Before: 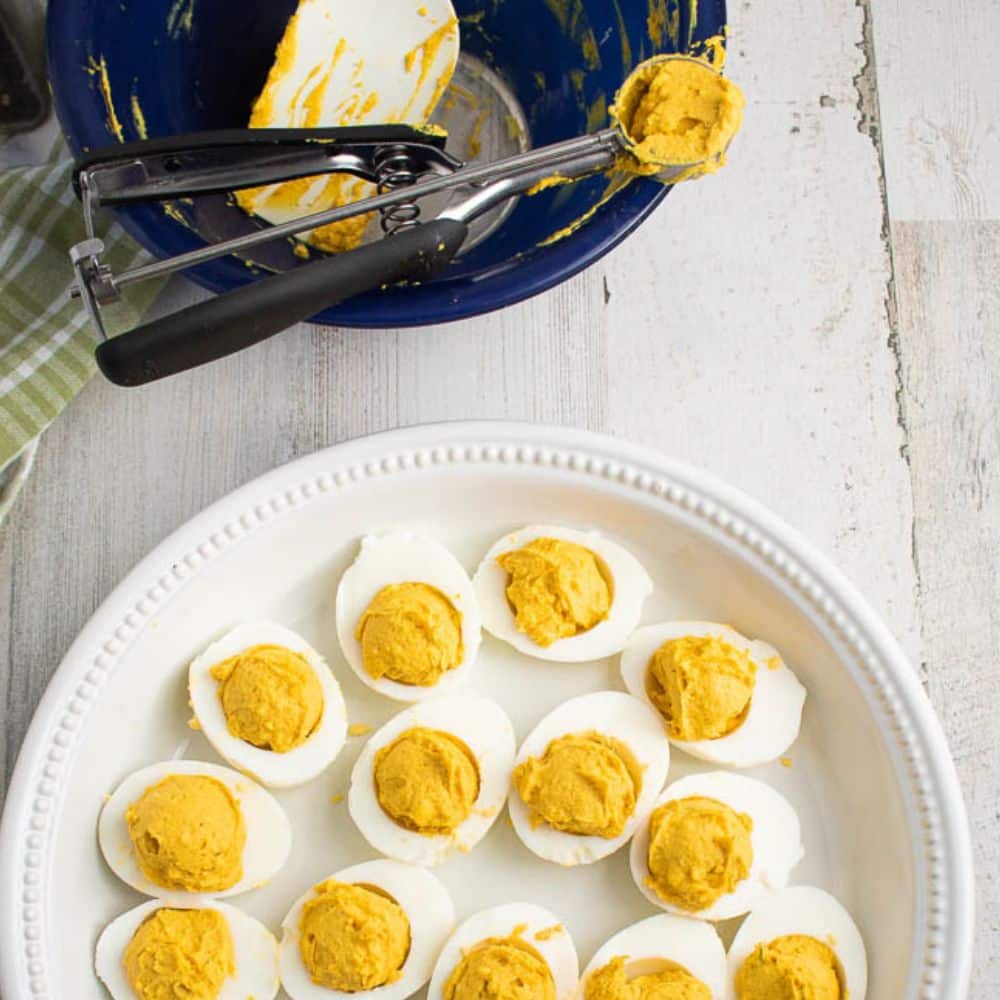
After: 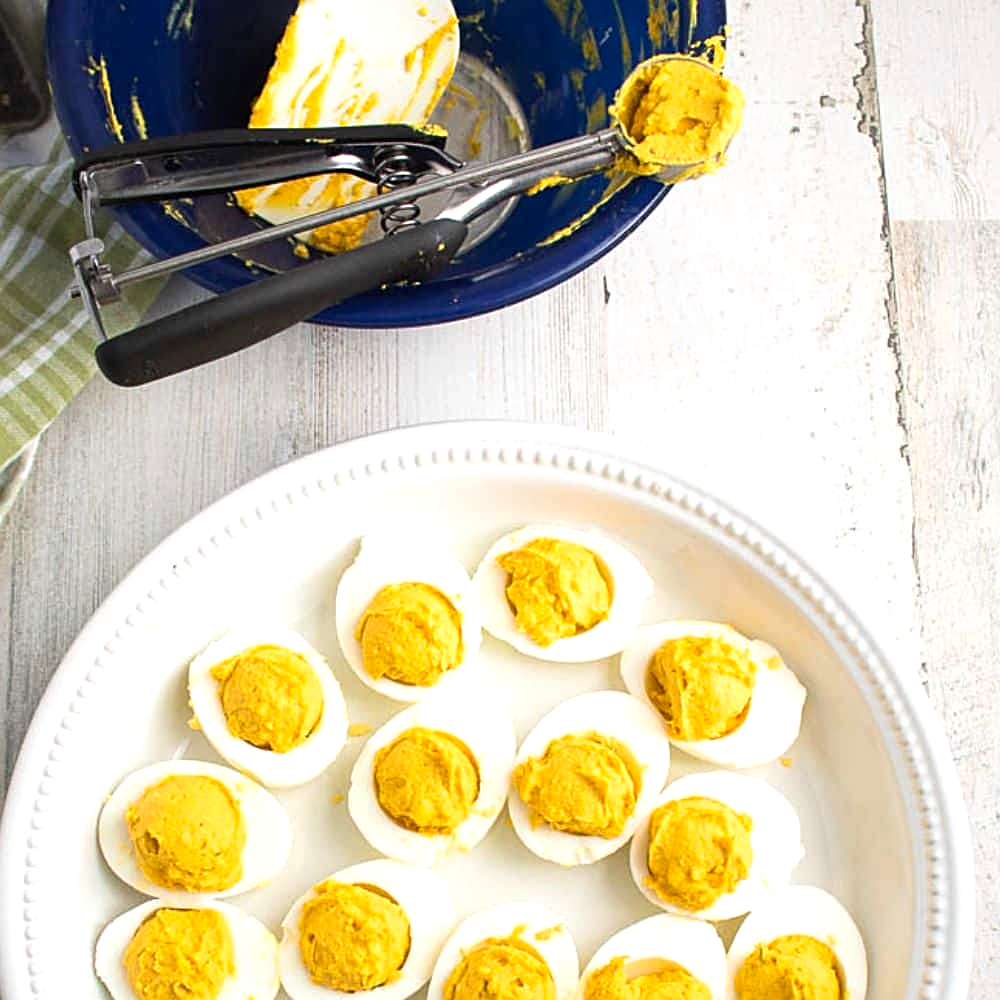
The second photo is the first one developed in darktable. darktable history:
exposure: black level correction 0, exposure 0.4 EV, compensate exposure bias true, compensate highlight preservation false
sharpen: on, module defaults
contrast brightness saturation: contrast 0.04, saturation 0.07
